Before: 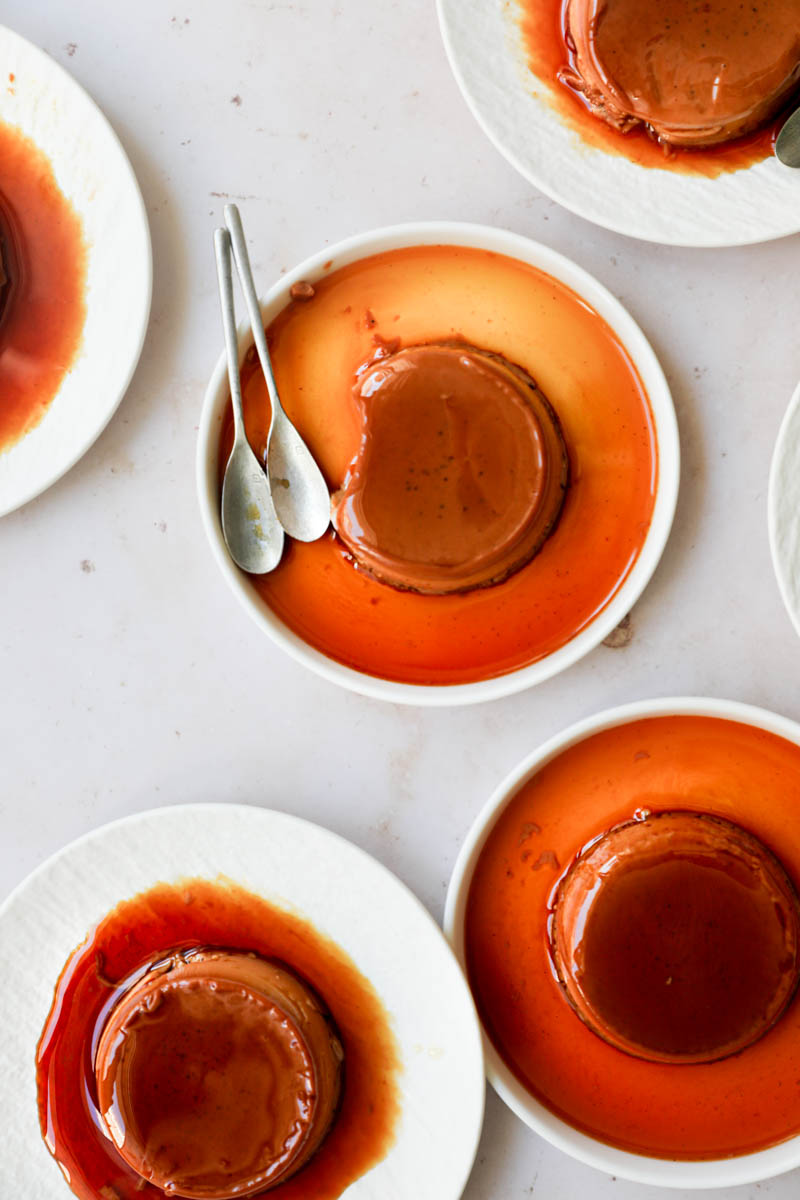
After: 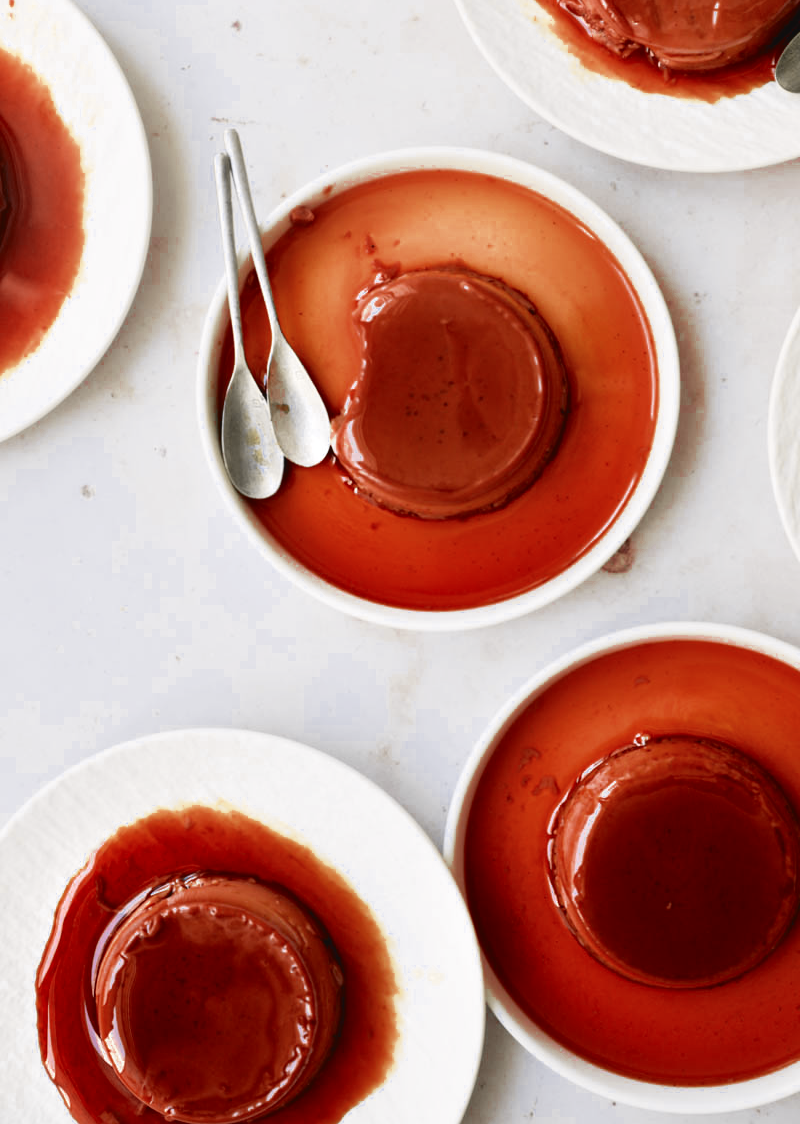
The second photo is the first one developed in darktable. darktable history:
tone equalizer: mask exposure compensation -0.487 EV
color zones: curves: ch0 [(0, 0.5) (0.125, 0.4) (0.25, 0.5) (0.375, 0.4) (0.5, 0.4) (0.625, 0.35) (0.75, 0.35) (0.875, 0.5)]; ch1 [(0, 0.35) (0.125, 0.45) (0.25, 0.35) (0.375, 0.35) (0.5, 0.35) (0.625, 0.35) (0.75, 0.45) (0.875, 0.35)]; ch2 [(0, 0.6) (0.125, 0.5) (0.25, 0.5) (0.375, 0.6) (0.5, 0.6) (0.625, 0.5) (0.75, 0.5) (0.875, 0.5)], mix 26.74%
contrast brightness saturation: saturation -0.152
tone curve: curves: ch0 [(0, 0.036) (0.119, 0.115) (0.466, 0.498) (0.715, 0.767) (0.817, 0.865) (1, 0.998)]; ch1 [(0, 0) (0.377, 0.424) (0.442, 0.491) (0.487, 0.502) (0.514, 0.512) (0.536, 0.577) (0.66, 0.724) (1, 1)]; ch2 [(0, 0) (0.38, 0.405) (0.463, 0.443) (0.492, 0.486) (0.526, 0.541) (0.578, 0.598) (1, 1)], color space Lab, independent channels, preserve colors none
crop and rotate: top 6.317%
